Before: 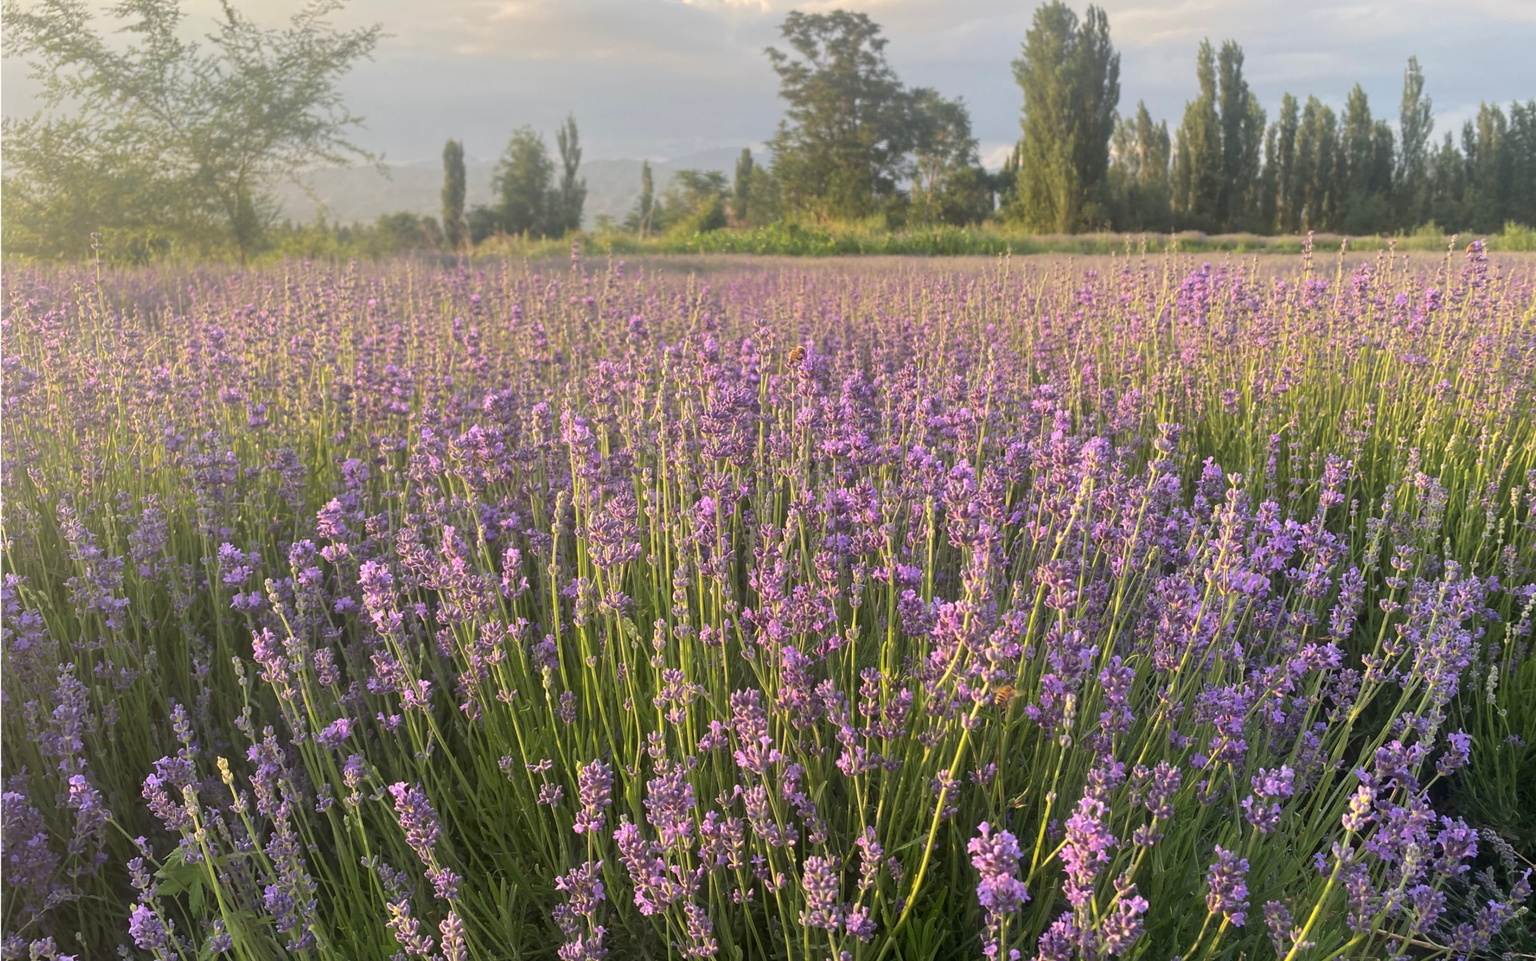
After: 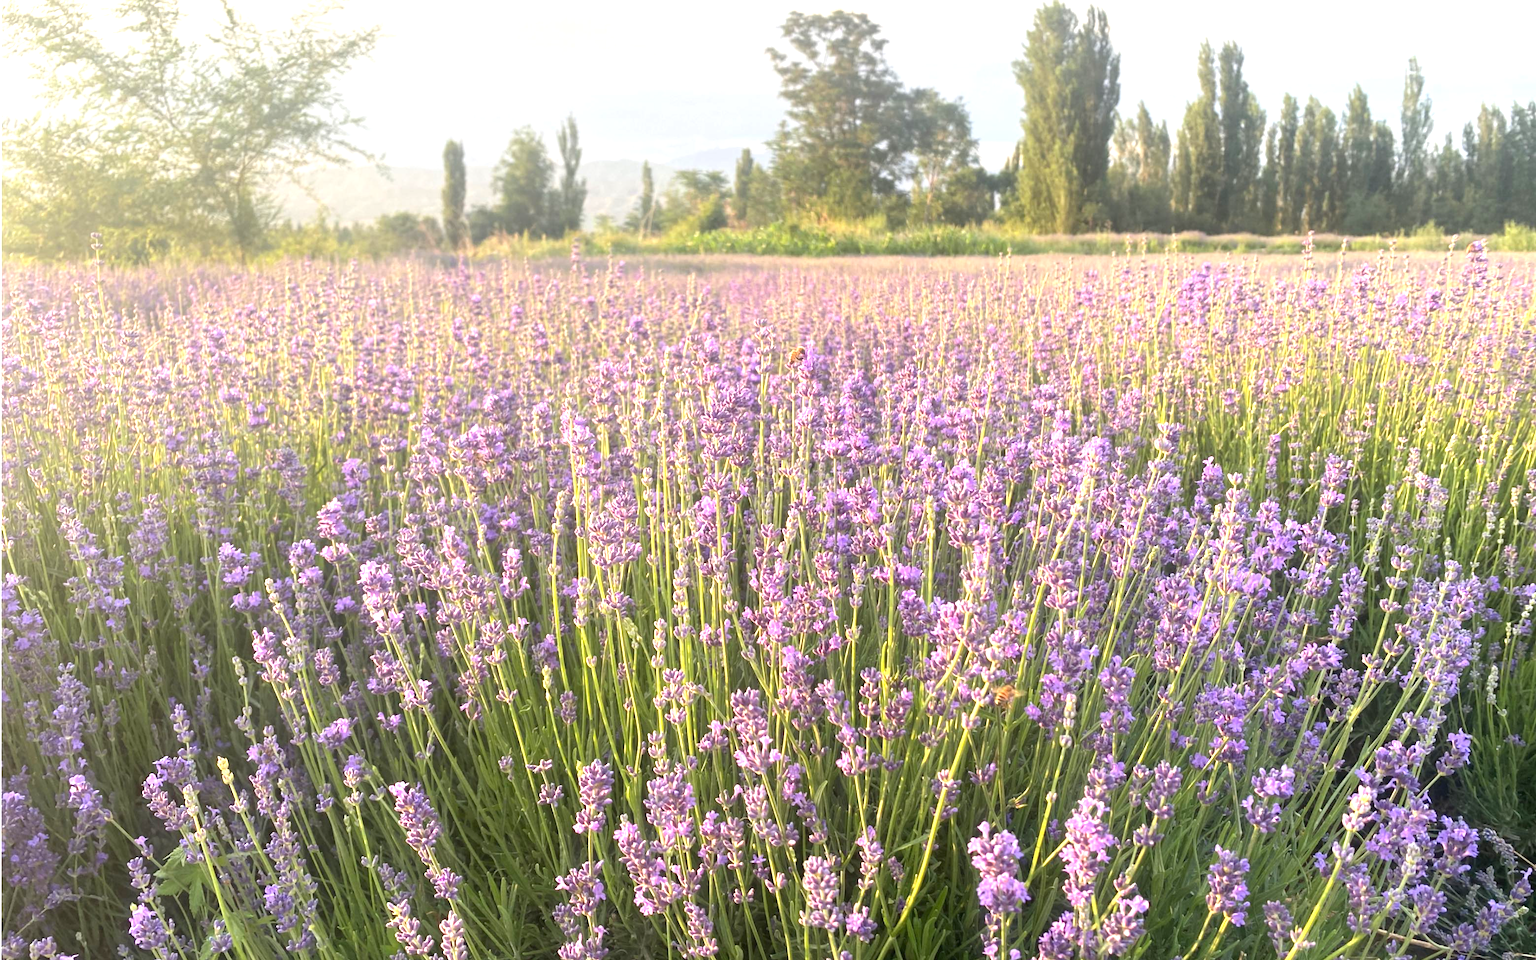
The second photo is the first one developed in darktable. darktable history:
exposure: black level correction 0, exposure 1.096 EV, compensate exposure bias true, compensate highlight preservation false
